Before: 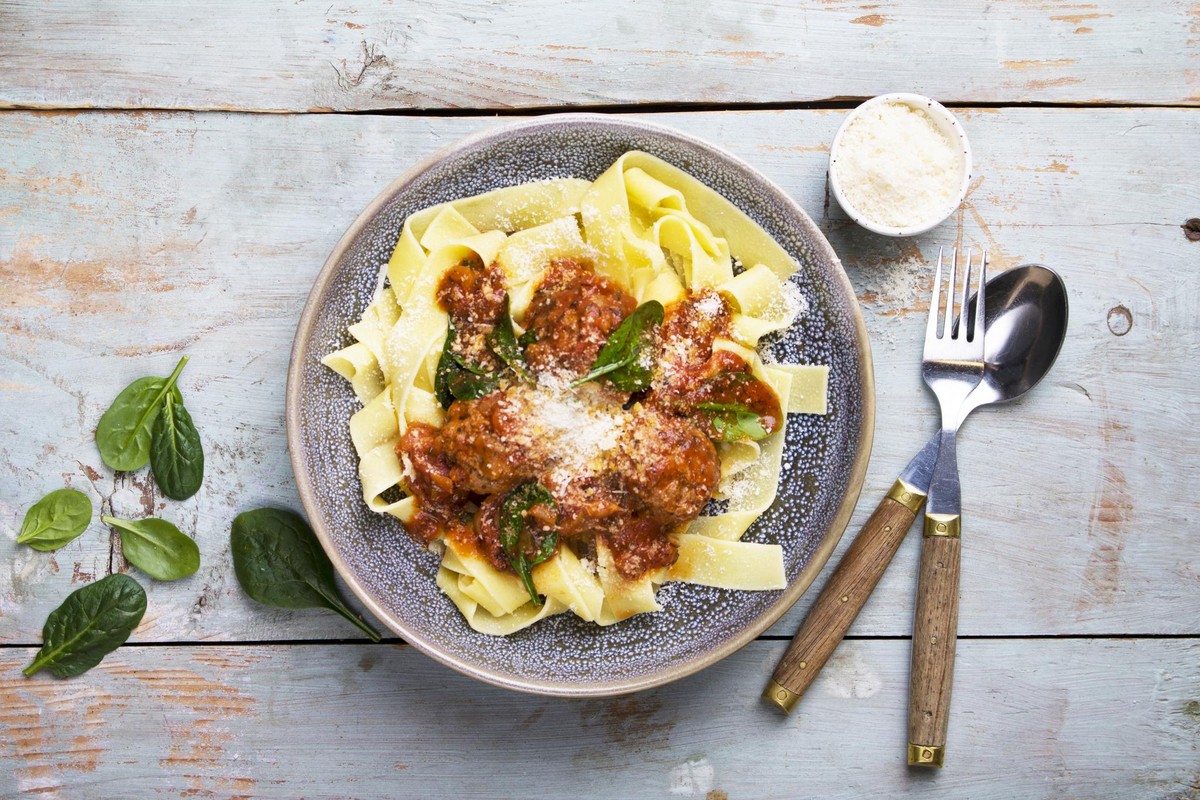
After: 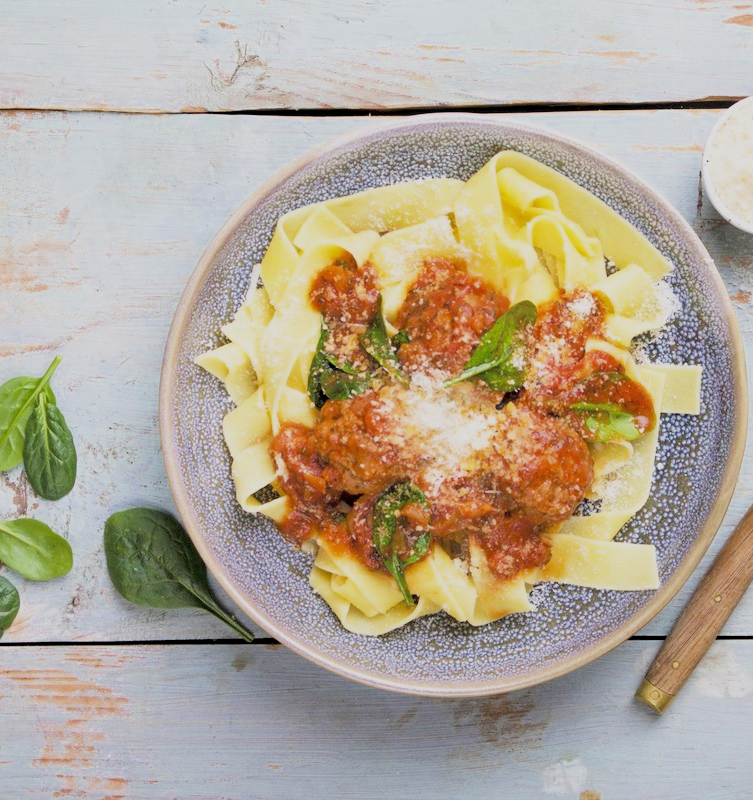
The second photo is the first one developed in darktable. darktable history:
crop: left 10.662%, right 26.545%
filmic rgb: middle gray luminance 3.21%, black relative exposure -5.88 EV, white relative exposure 6.37 EV, dynamic range scaling 21.84%, target black luminance 0%, hardness 2.34, latitude 46.74%, contrast 0.783, highlights saturation mix 99%, shadows ↔ highlights balance 0.048%
exposure: black level correction 0, exposure 1.2 EV, compensate highlight preservation false
